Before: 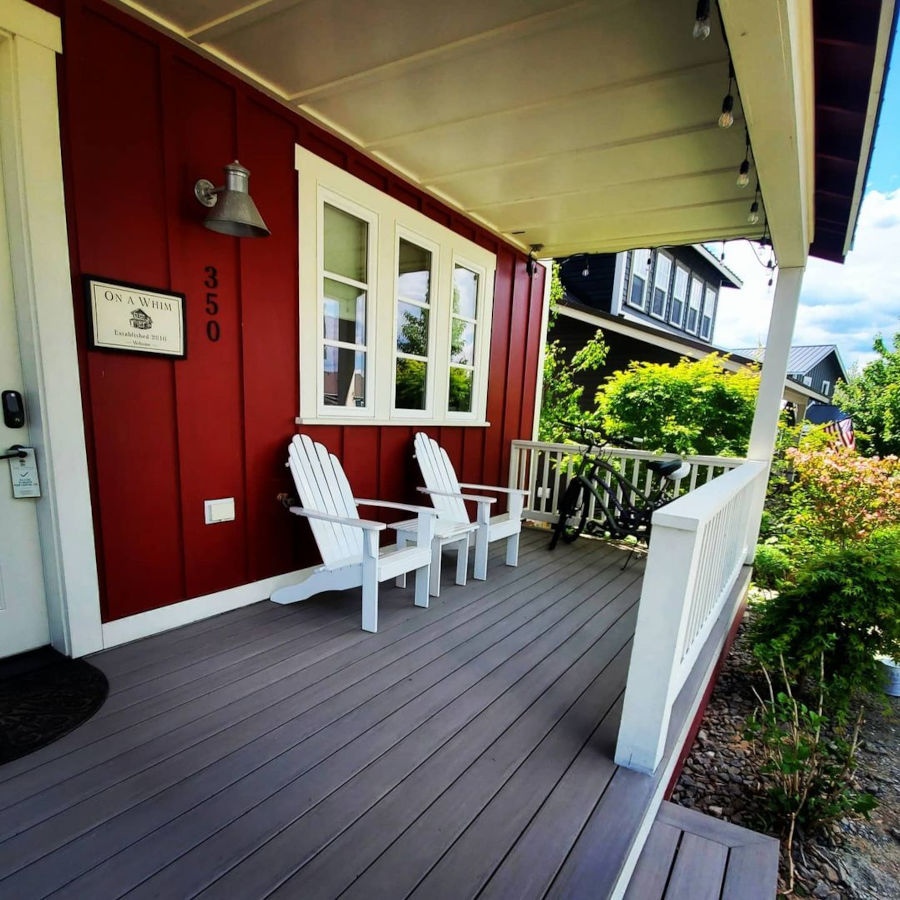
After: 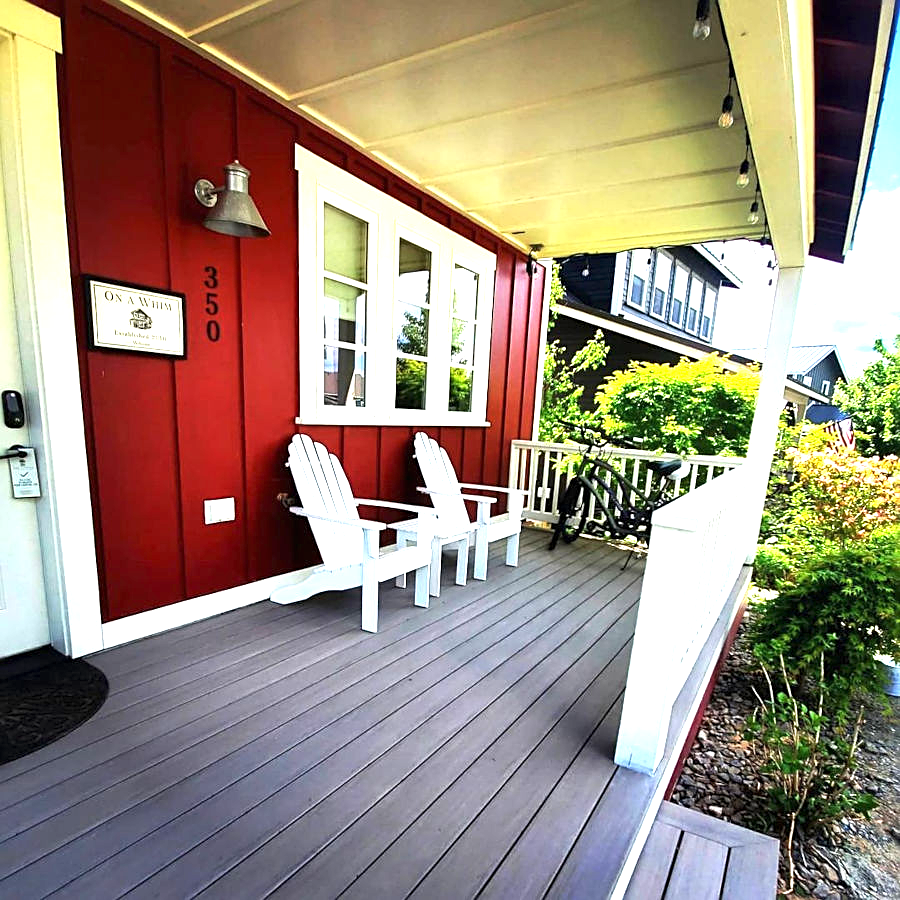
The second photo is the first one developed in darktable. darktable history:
sharpen: on, module defaults
exposure: black level correction 0, exposure 1.3 EV, compensate highlight preservation false
